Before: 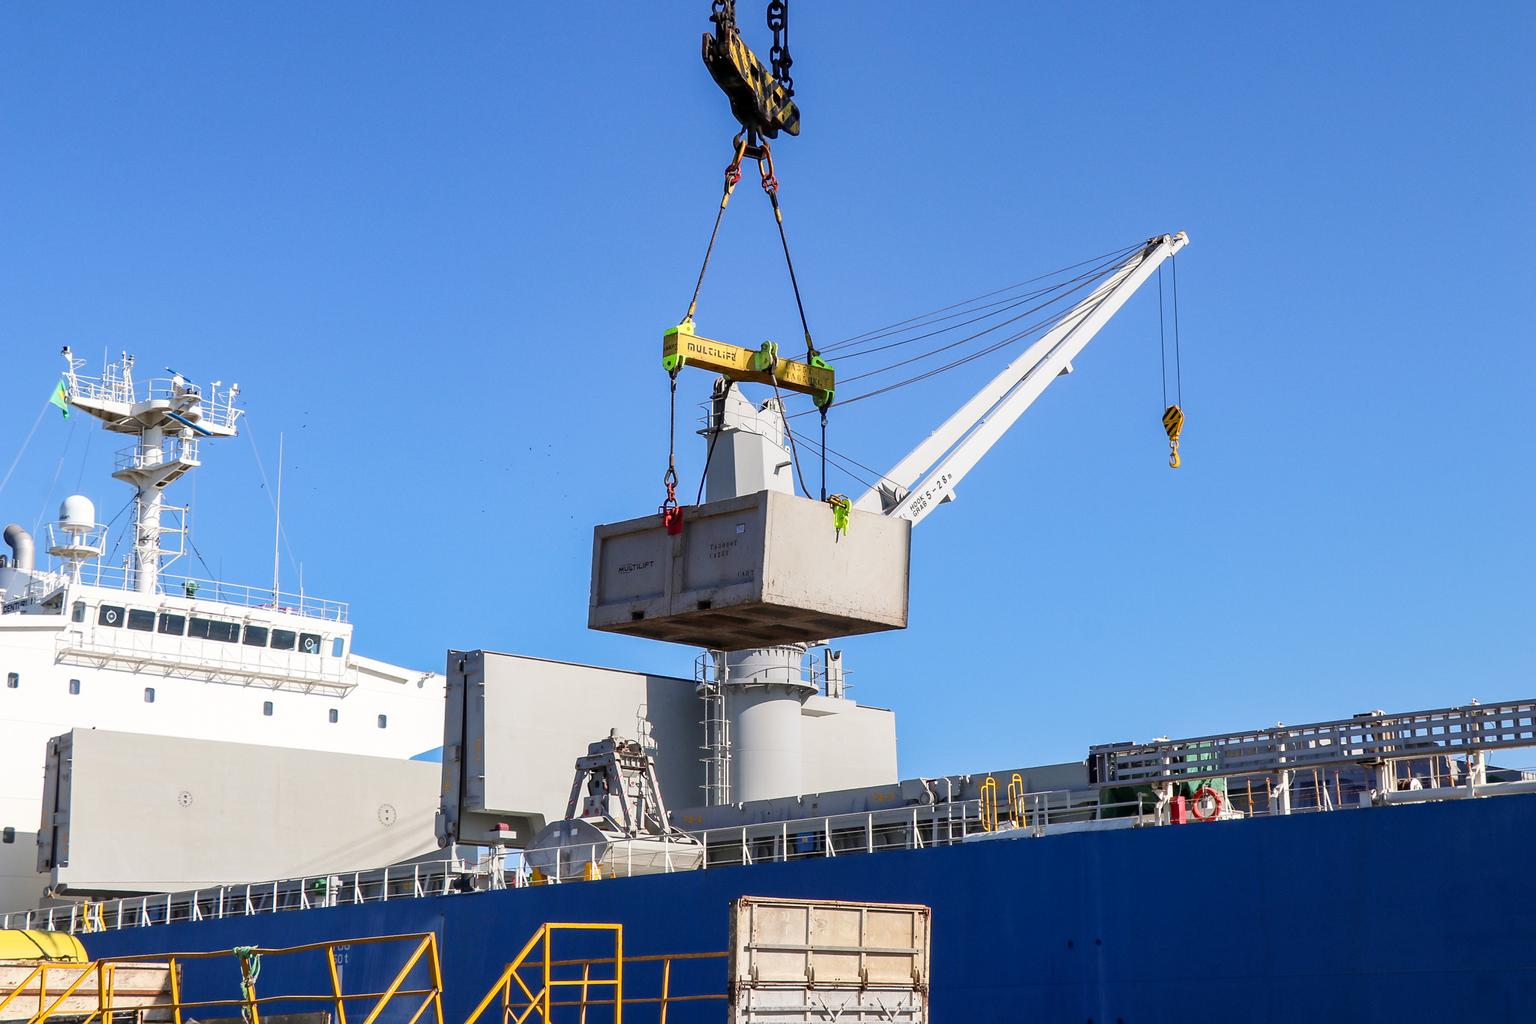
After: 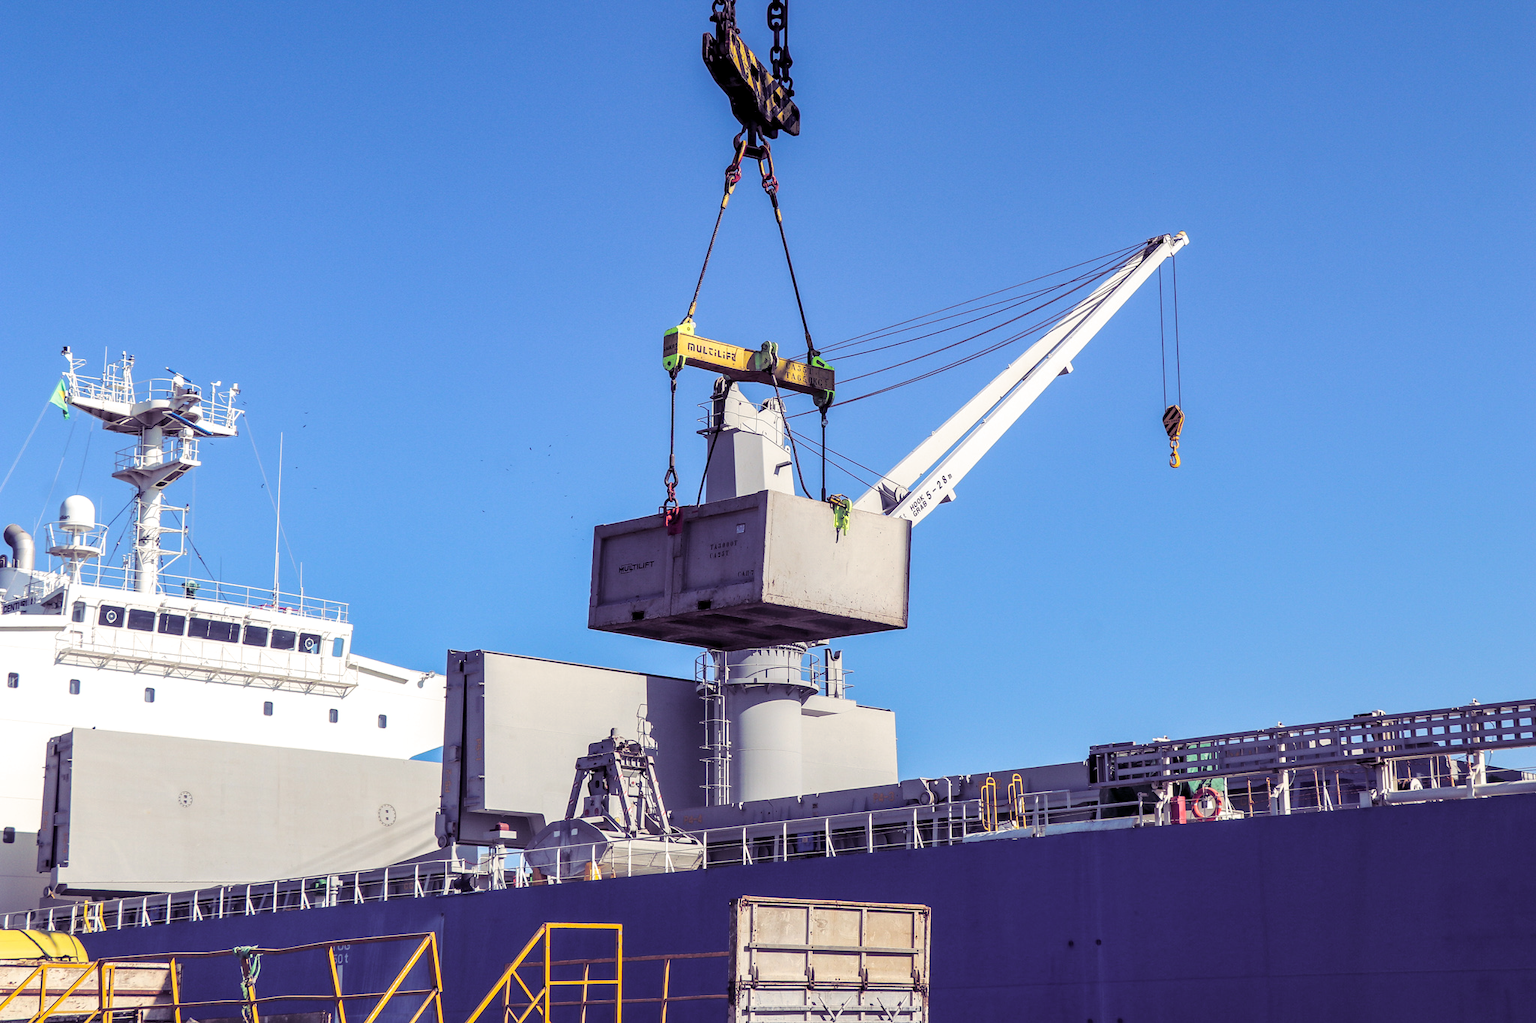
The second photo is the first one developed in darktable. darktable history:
split-toning: shadows › hue 255.6°, shadows › saturation 0.66, highlights › hue 43.2°, highlights › saturation 0.68, balance -50.1
local contrast: on, module defaults
